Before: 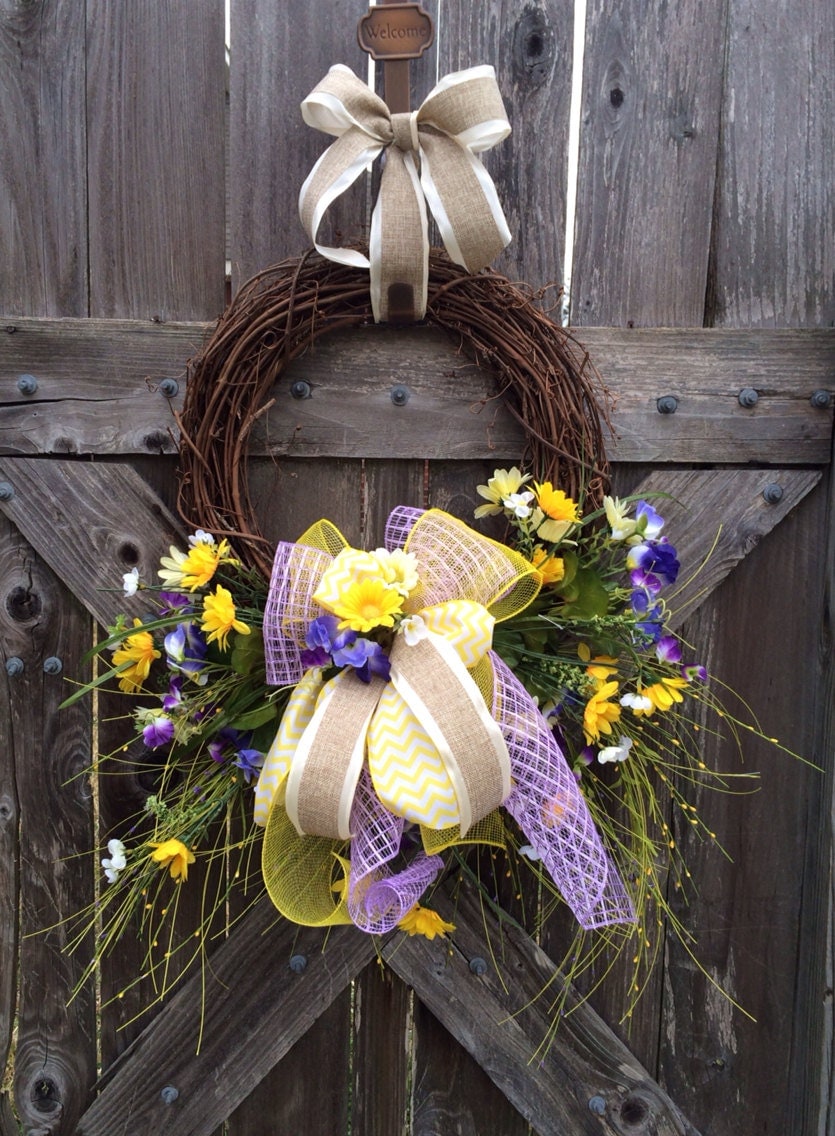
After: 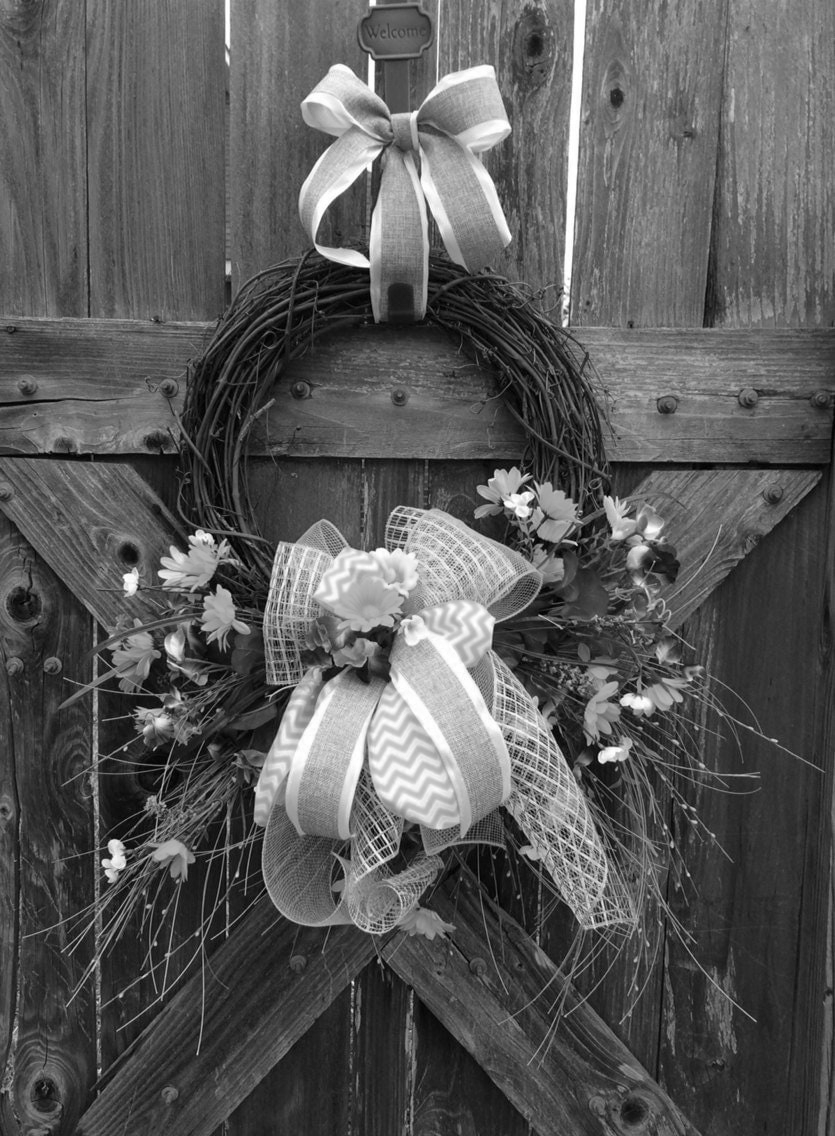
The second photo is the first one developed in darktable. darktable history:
color zones: curves: ch0 [(0, 0.487) (0.241, 0.395) (0.434, 0.373) (0.658, 0.412) (0.838, 0.487)]; ch1 [(0, 0) (0.053, 0.053) (0.211, 0.202) (0.579, 0.259) (0.781, 0.241)]
monochrome: on, module defaults
